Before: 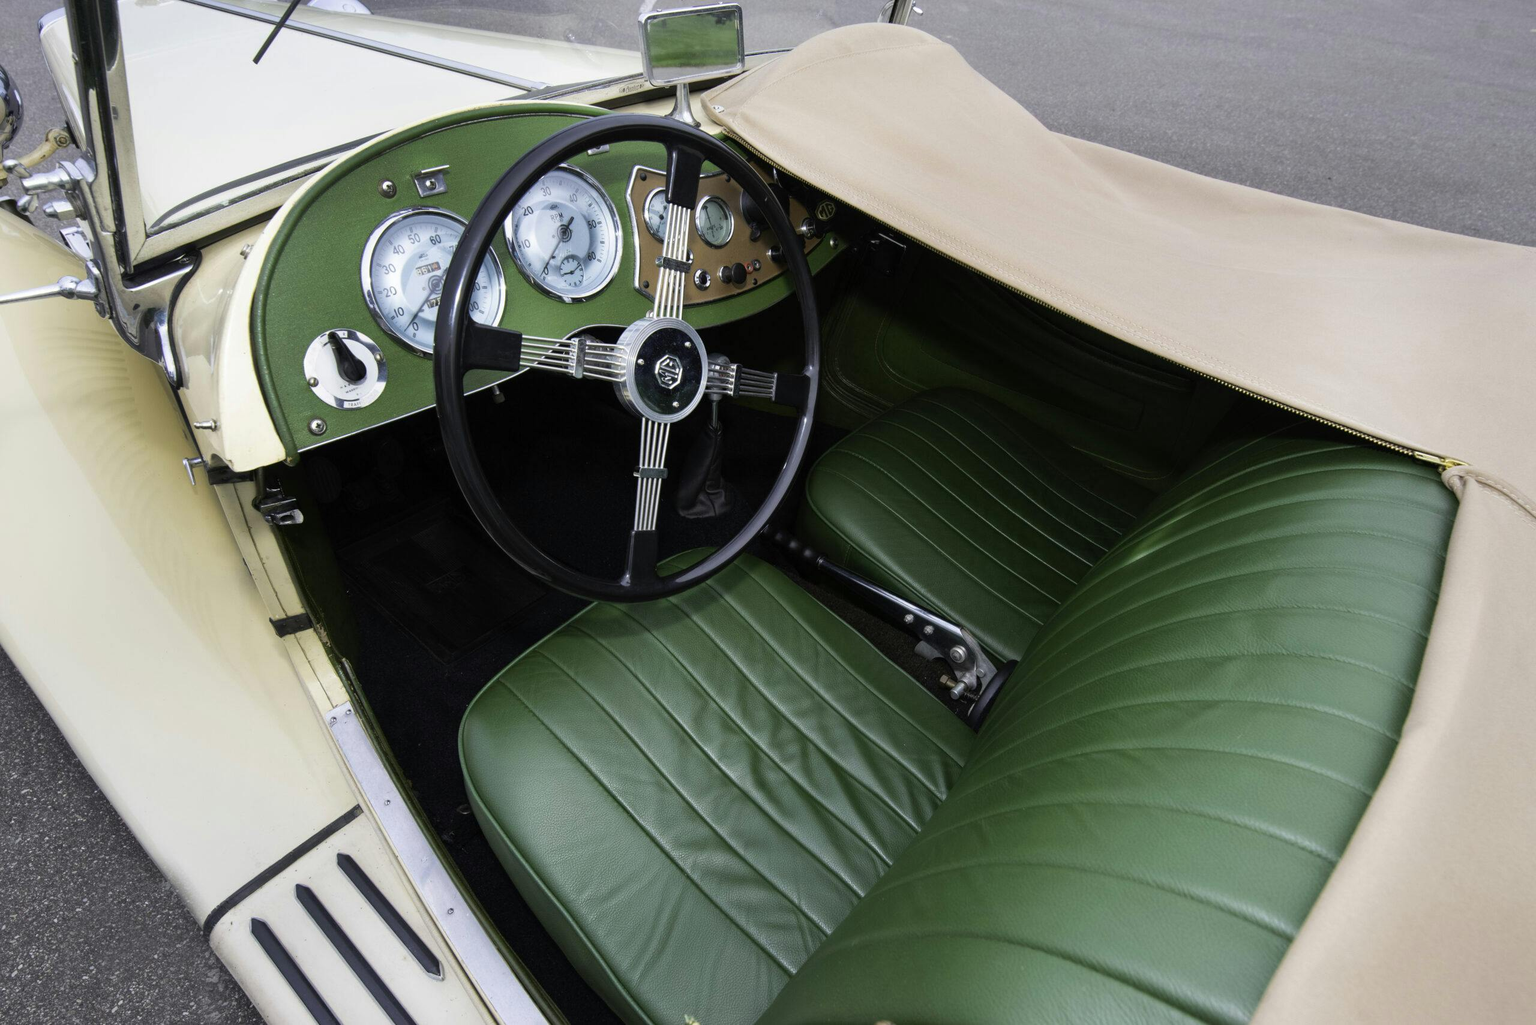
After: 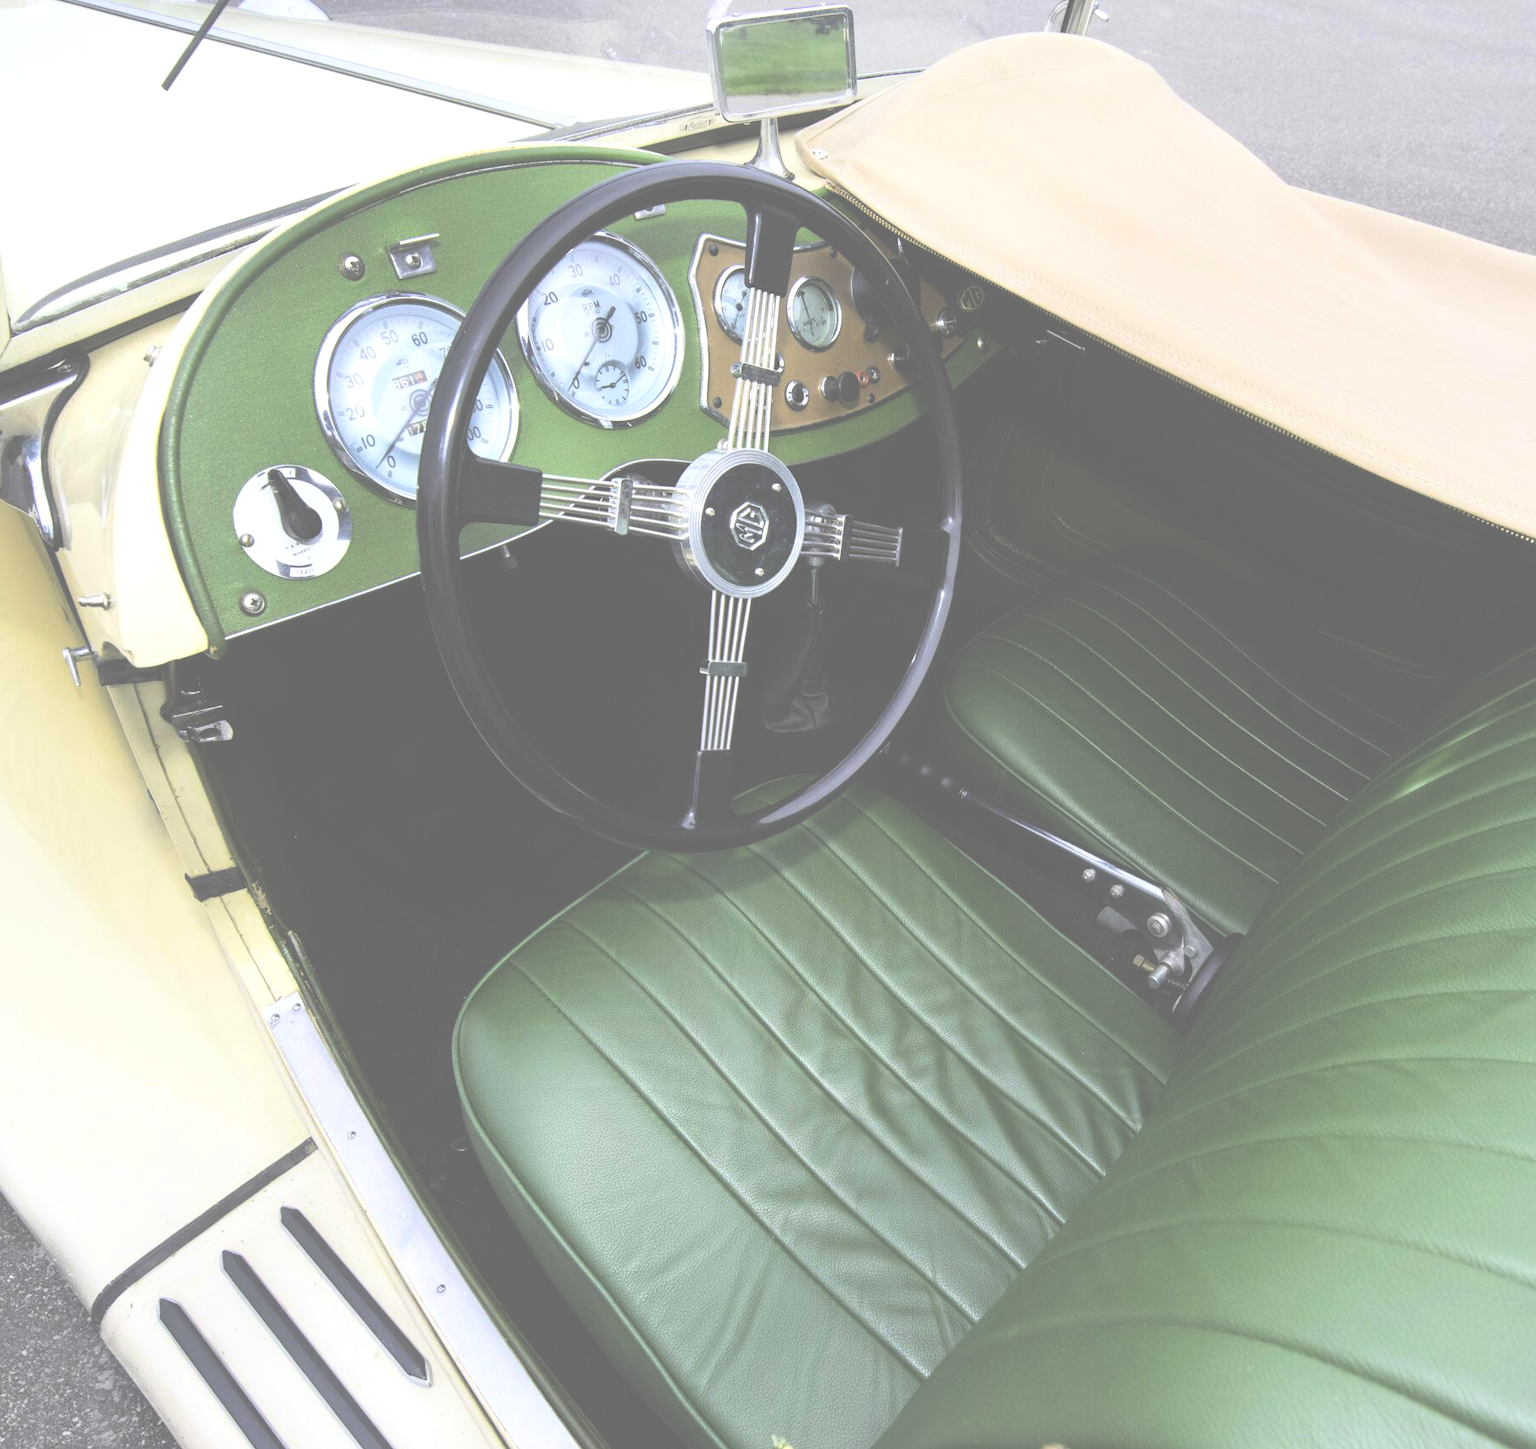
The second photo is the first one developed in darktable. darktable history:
tone equalizer: -8 EV -0.426 EV, -7 EV -0.386 EV, -6 EV -0.349 EV, -5 EV -0.188 EV, -3 EV 0.249 EV, -2 EV 0.331 EV, -1 EV 0.379 EV, +0 EV 0.415 EV
crop and rotate: left 9.041%, right 20.214%
contrast brightness saturation: contrast 0.196, brightness 0.163, saturation 0.217
exposure: black level correction -0.086, compensate highlight preservation false
